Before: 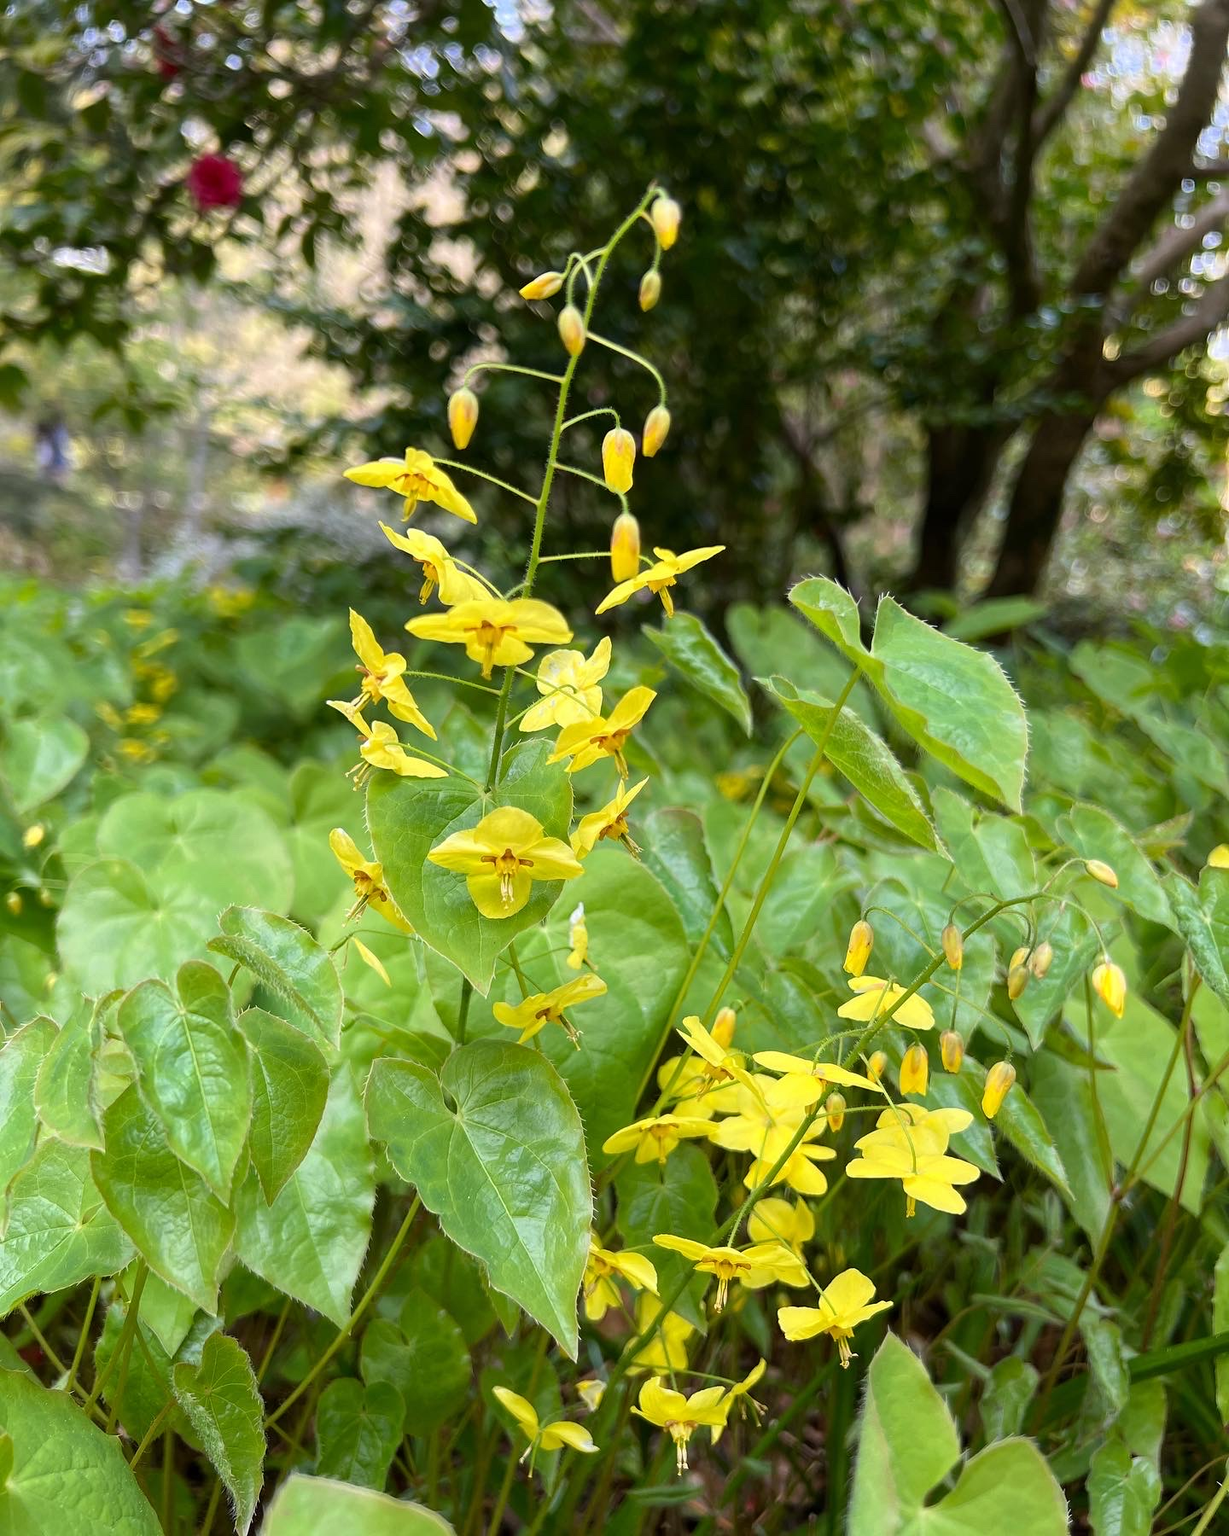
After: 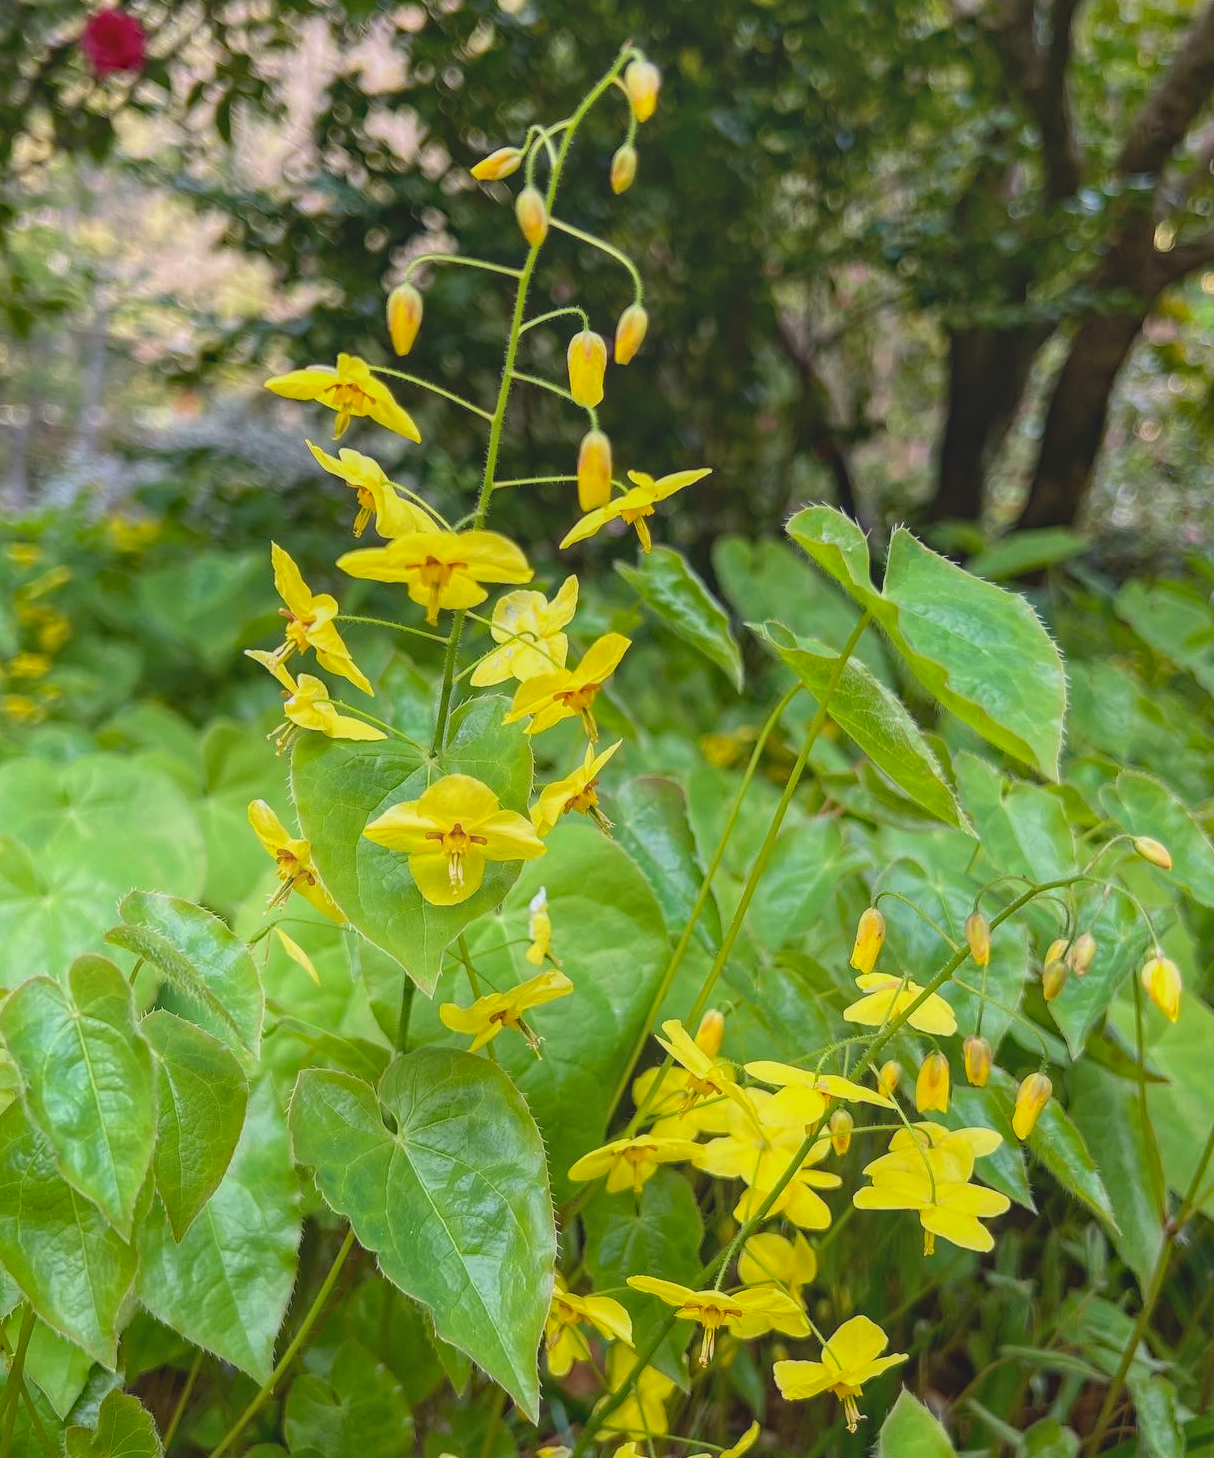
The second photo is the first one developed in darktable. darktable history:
shadows and highlights: highlights 71.56, soften with gaussian
contrast brightness saturation: contrast -0.279
local contrast: on, module defaults
haze removal: compatibility mode true, adaptive false
crop and rotate: left 9.636%, top 9.547%, right 6.035%, bottom 9.418%
